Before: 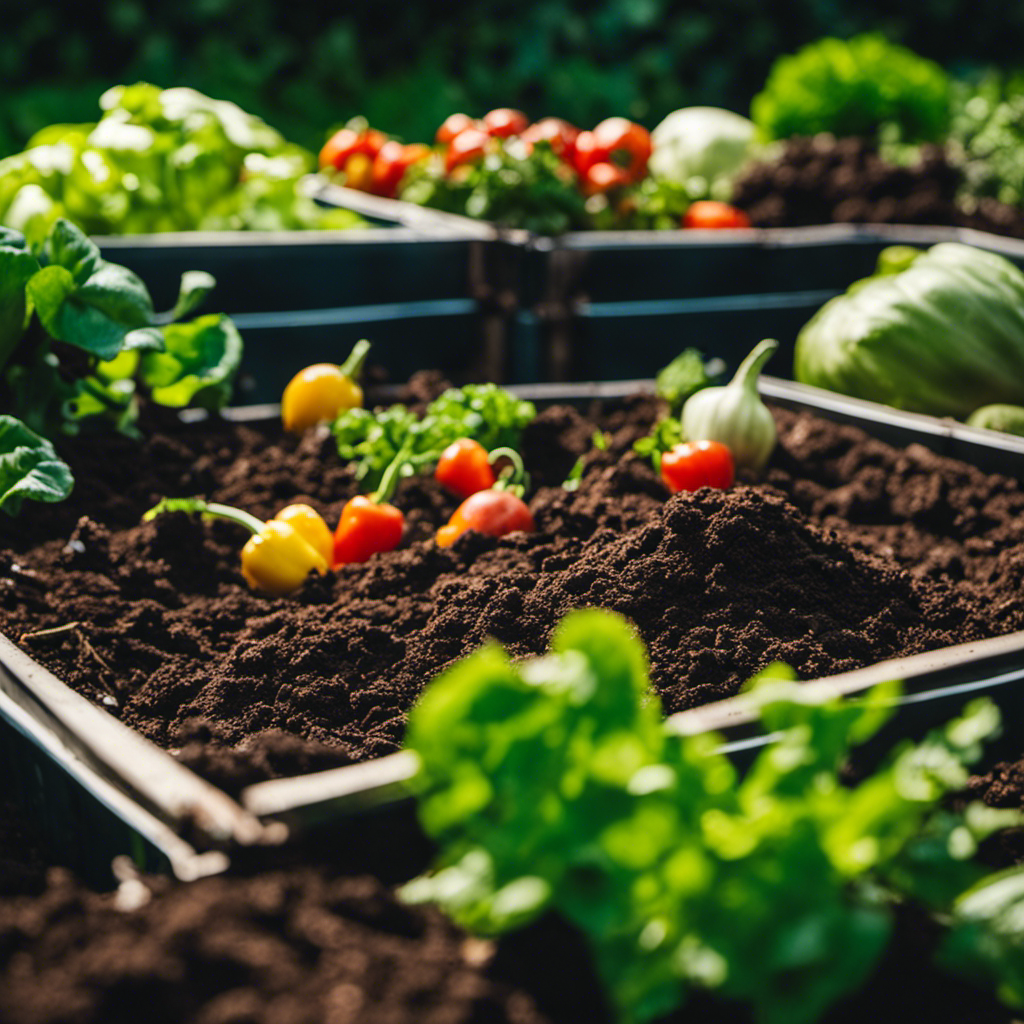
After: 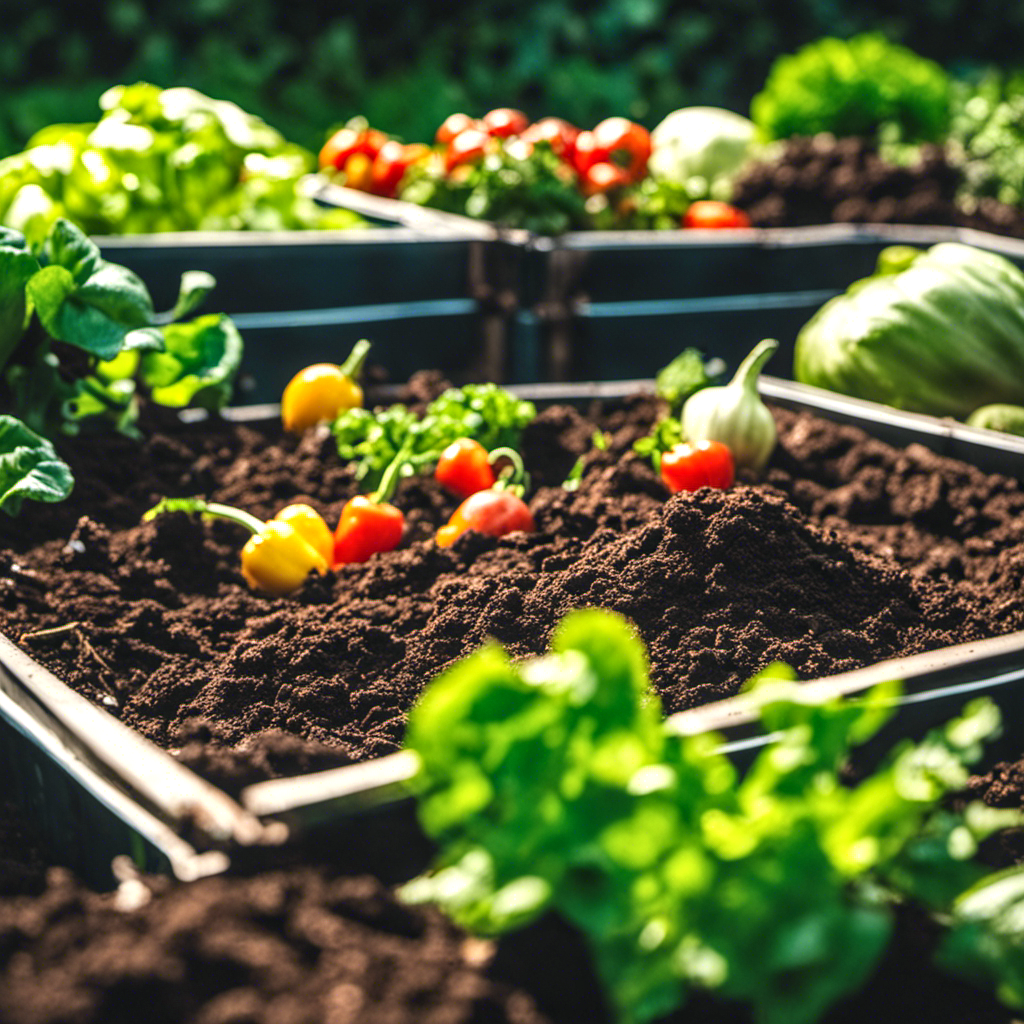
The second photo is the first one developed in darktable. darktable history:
exposure: exposure 0.6 EV, compensate highlight preservation false
local contrast: on, module defaults
white balance: red 1.009, blue 0.985
